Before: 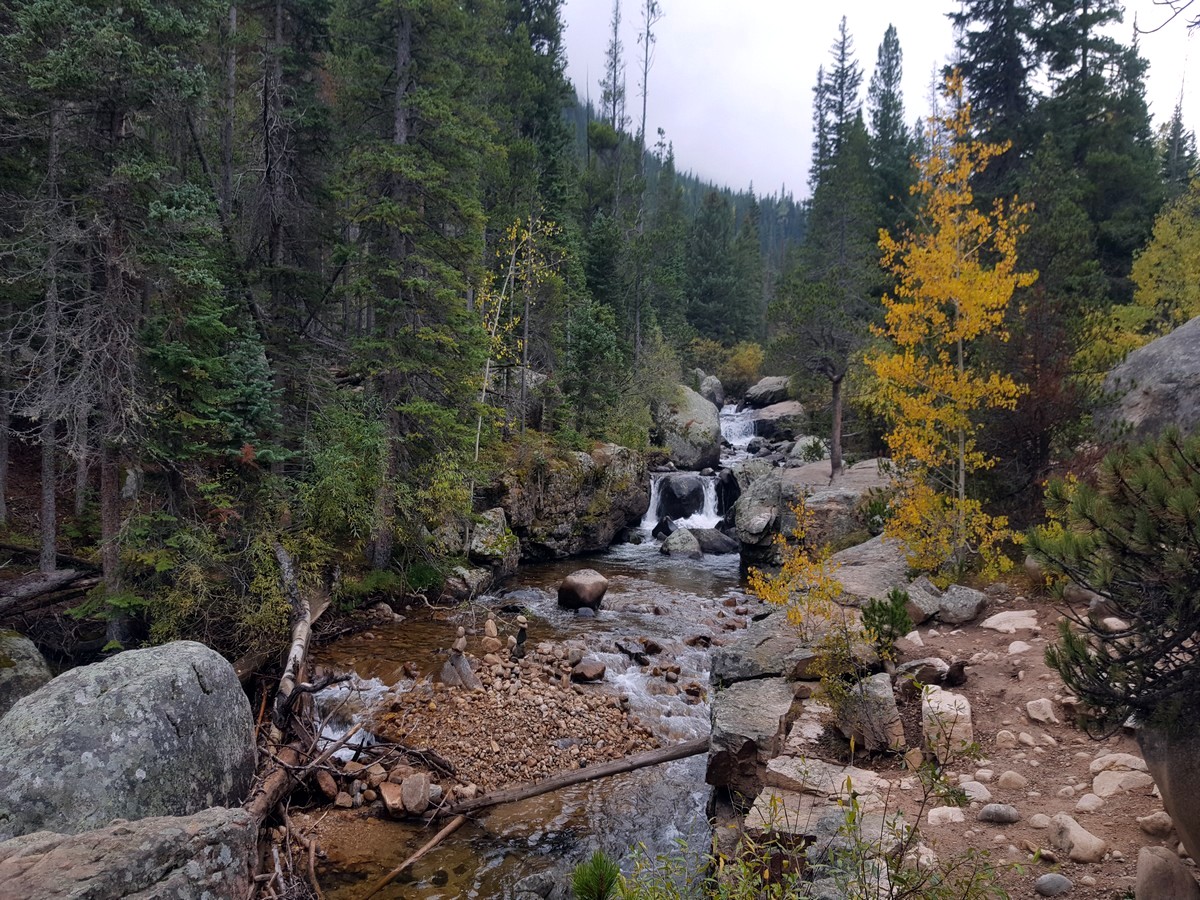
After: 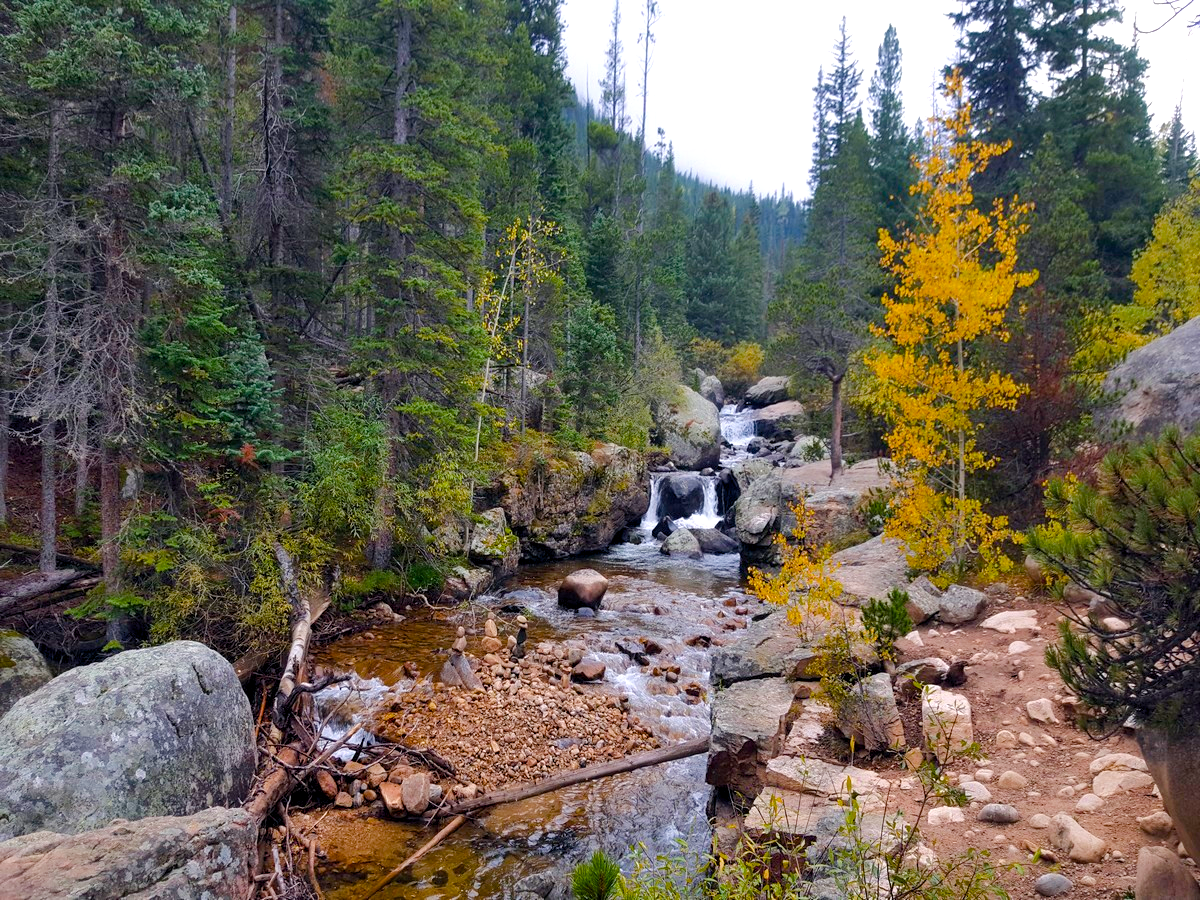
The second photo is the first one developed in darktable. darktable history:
exposure: black level correction 0.001, exposure 0.5 EV, compensate exposure bias true, compensate highlight preservation false
color balance rgb: perceptual saturation grading › global saturation 20%, perceptual saturation grading › highlights -14.26%, perceptual saturation grading › shadows 49.716%, perceptual brilliance grading › mid-tones 10.388%, perceptual brilliance grading › shadows 14.967%, global vibrance 20%
